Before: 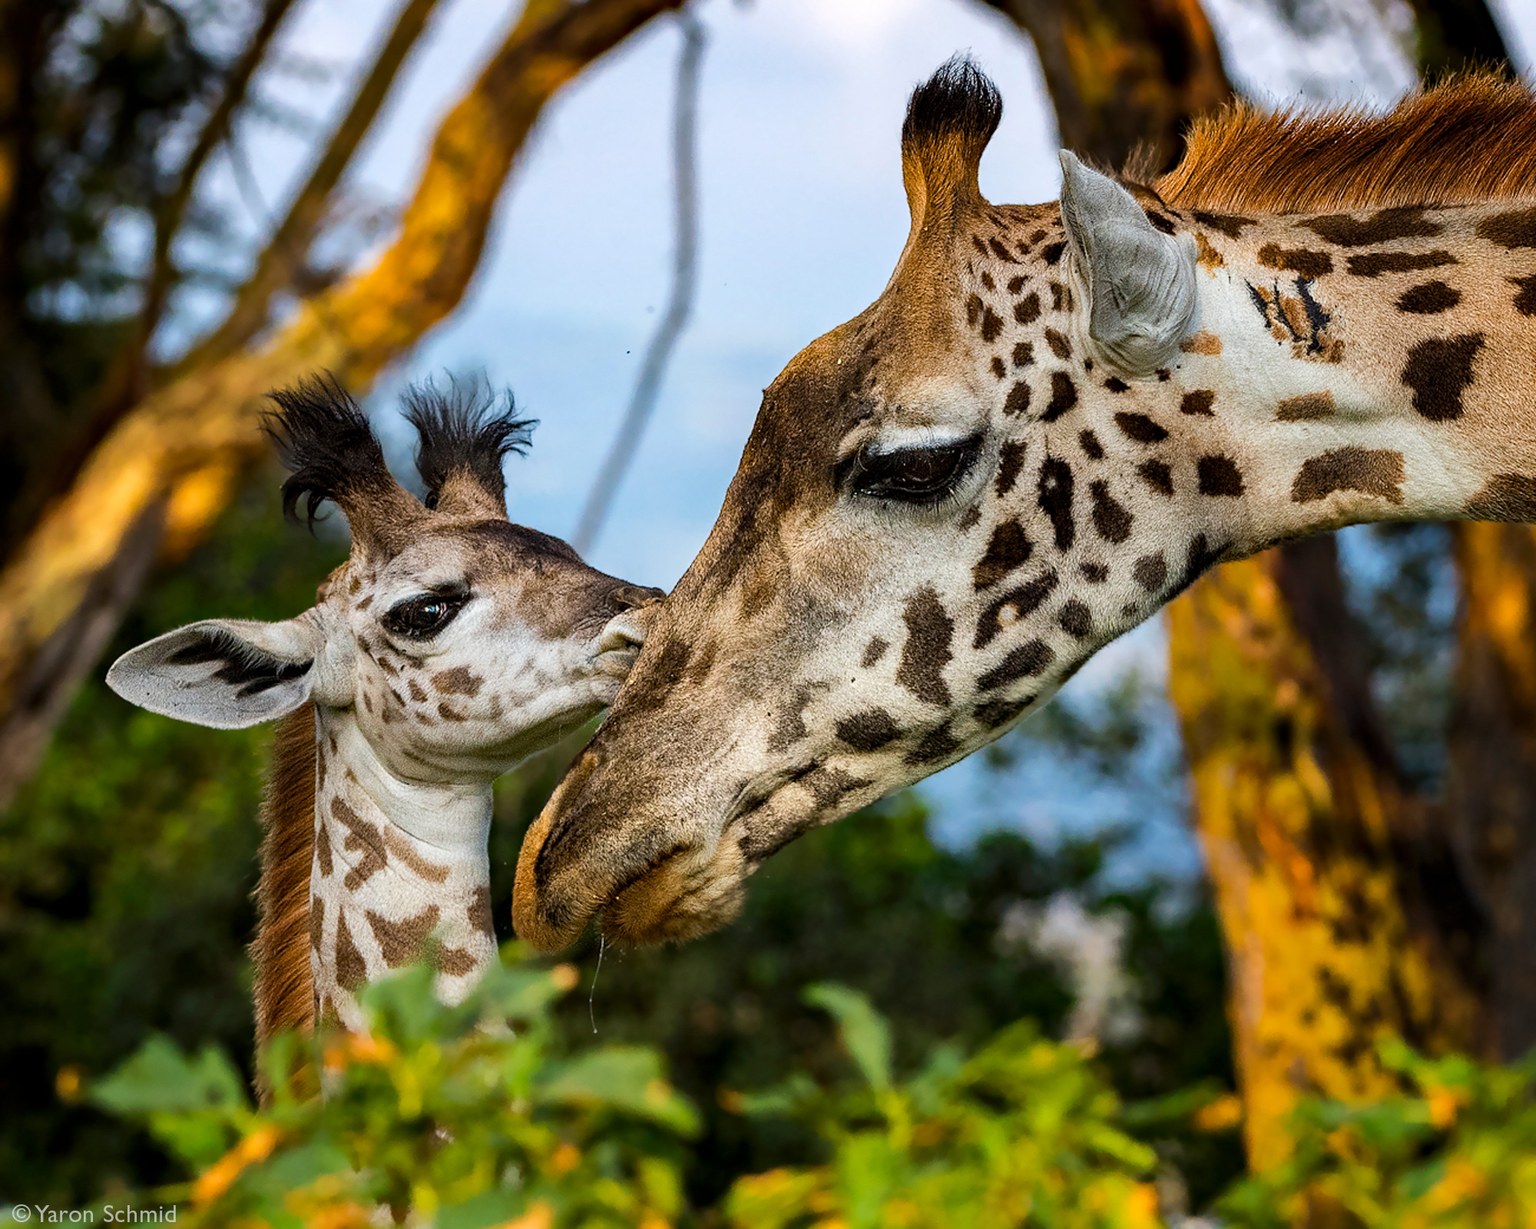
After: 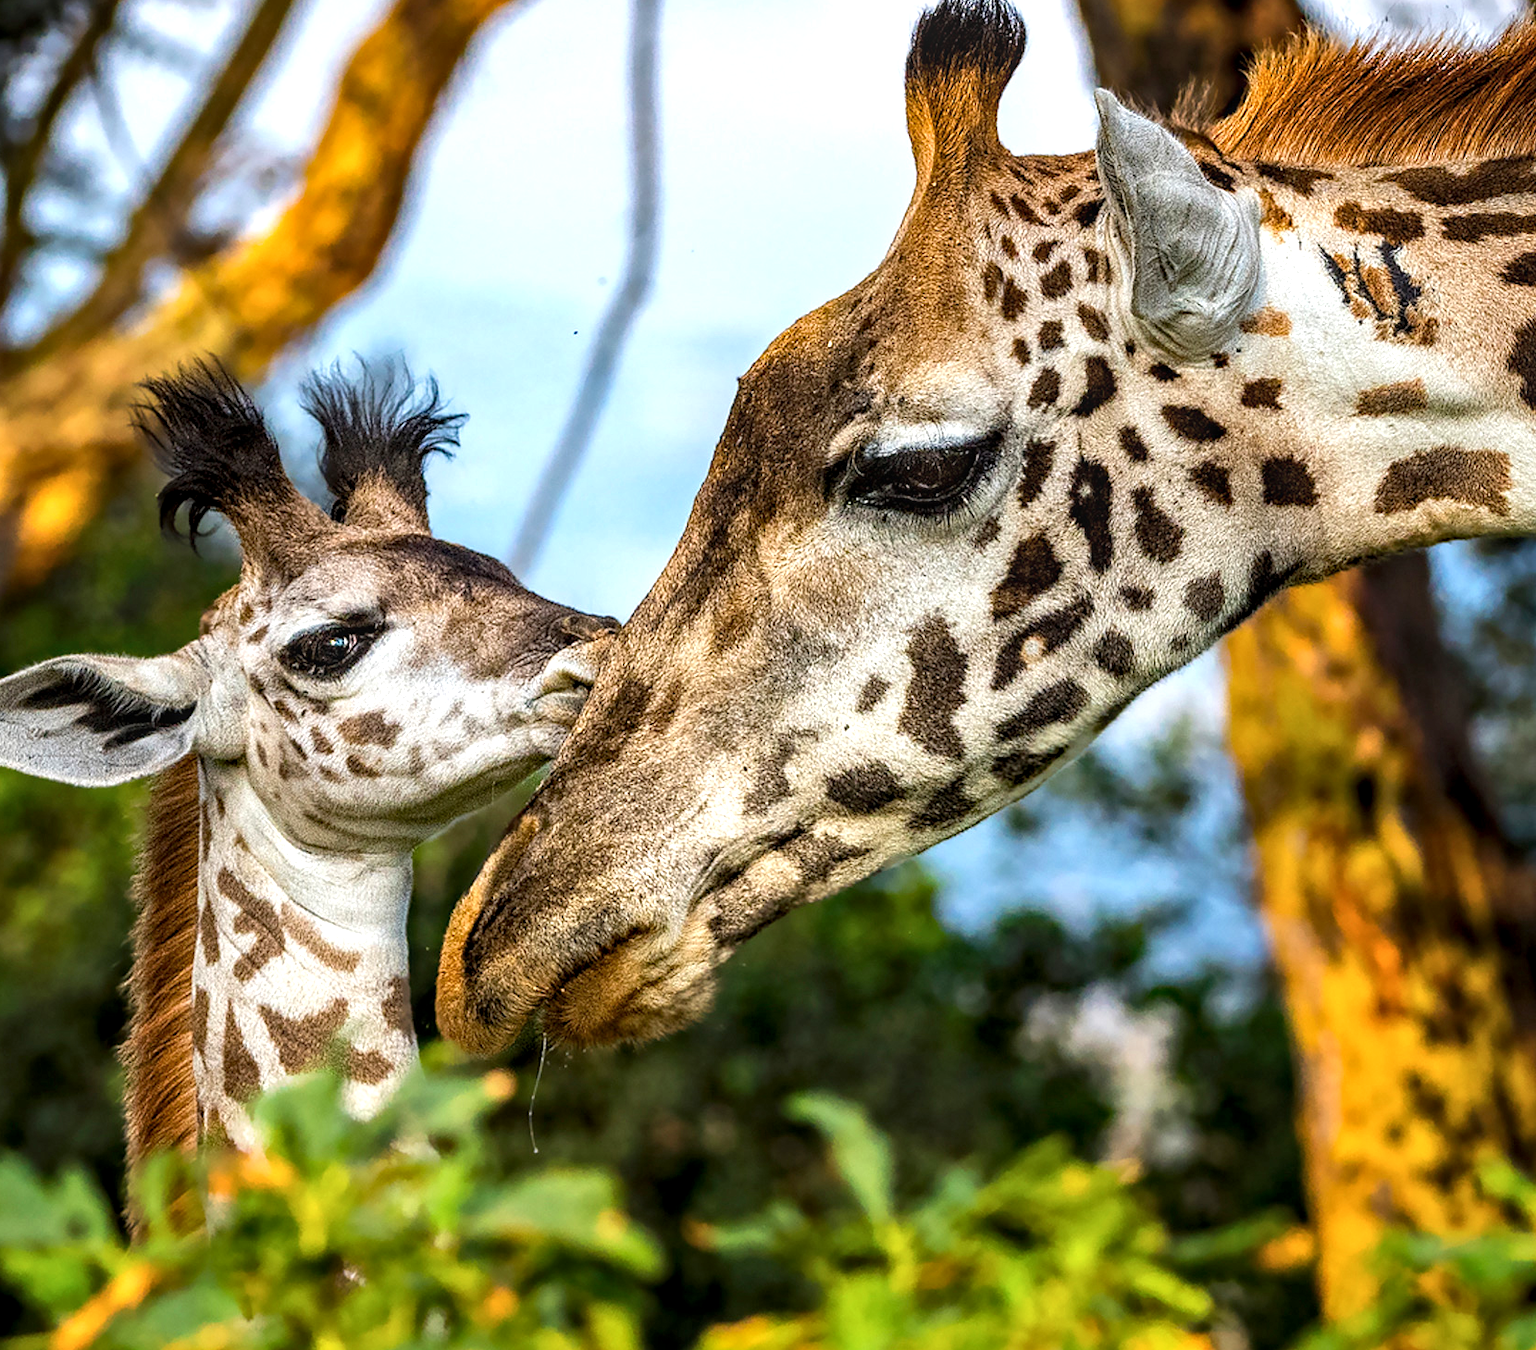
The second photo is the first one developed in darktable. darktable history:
local contrast: detail 130%
exposure: exposure 0.56 EV, compensate highlight preservation false
crop: left 9.817%, top 6.209%, right 7.147%, bottom 2.52%
